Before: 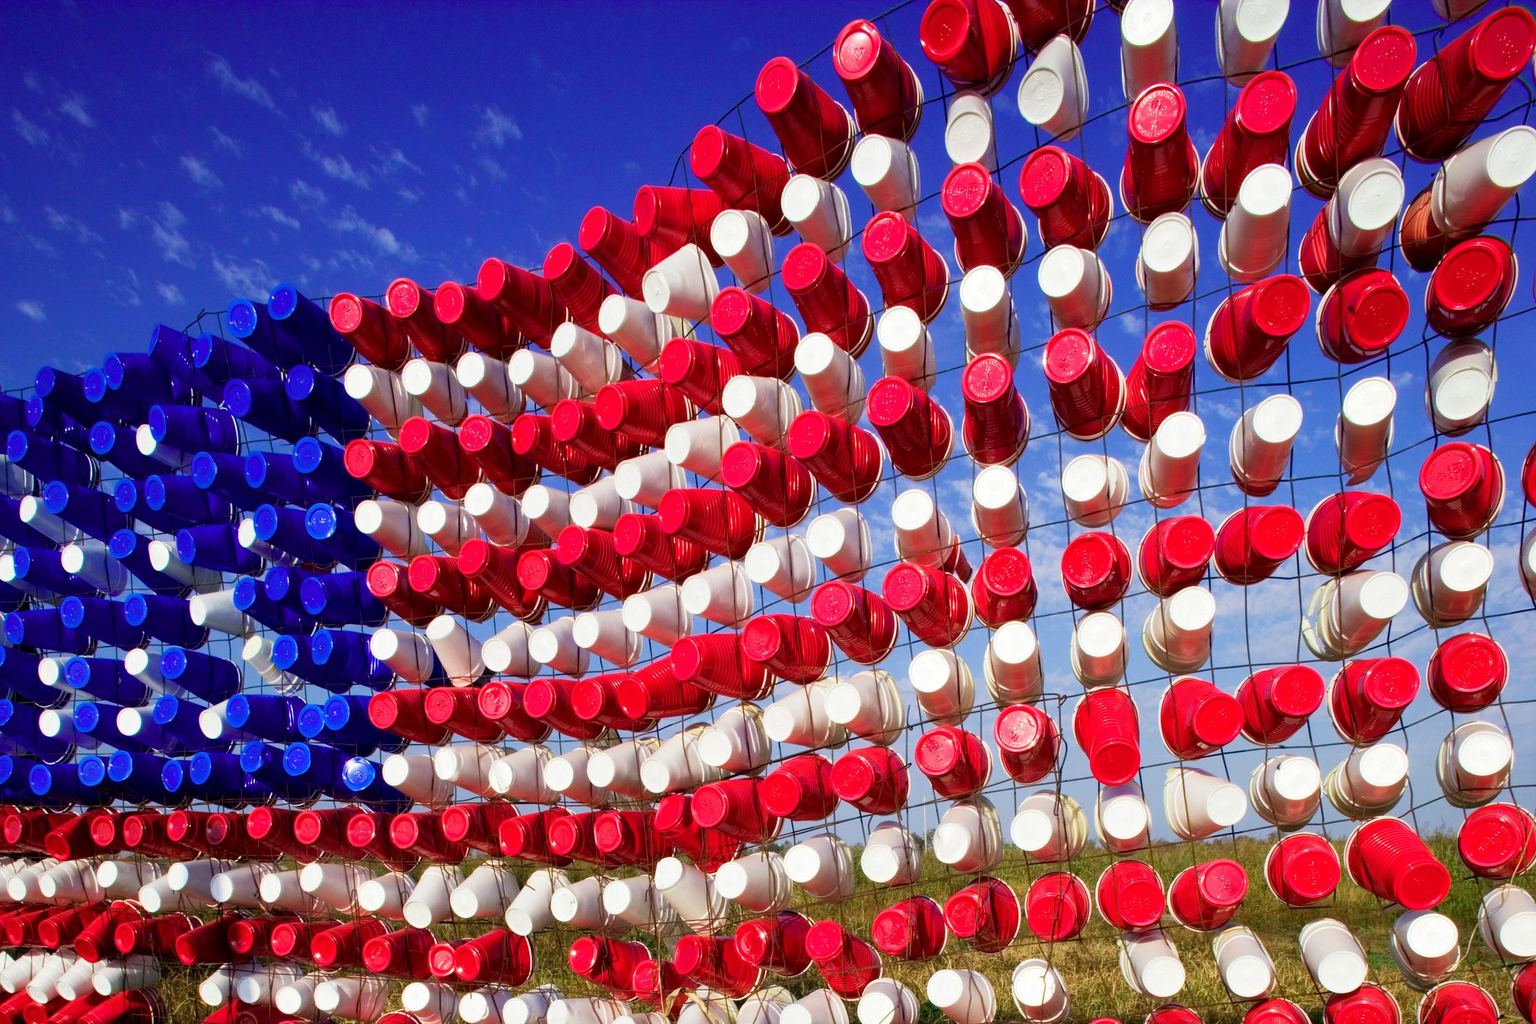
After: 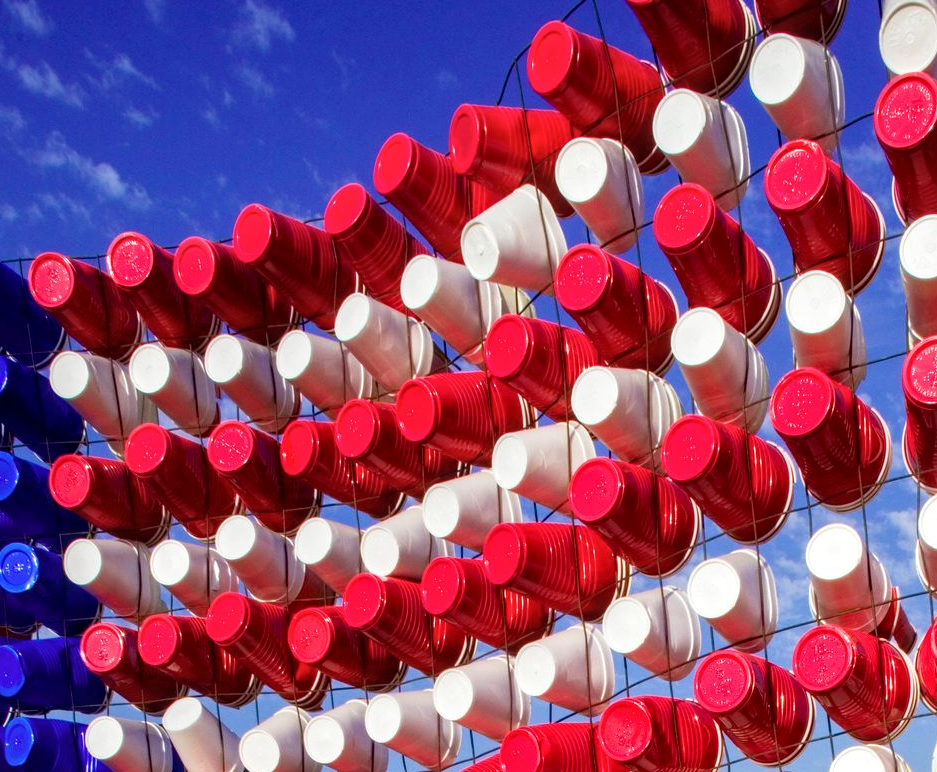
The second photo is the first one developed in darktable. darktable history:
crop: left 20.122%, top 10.764%, right 35.675%, bottom 34.624%
local contrast: on, module defaults
